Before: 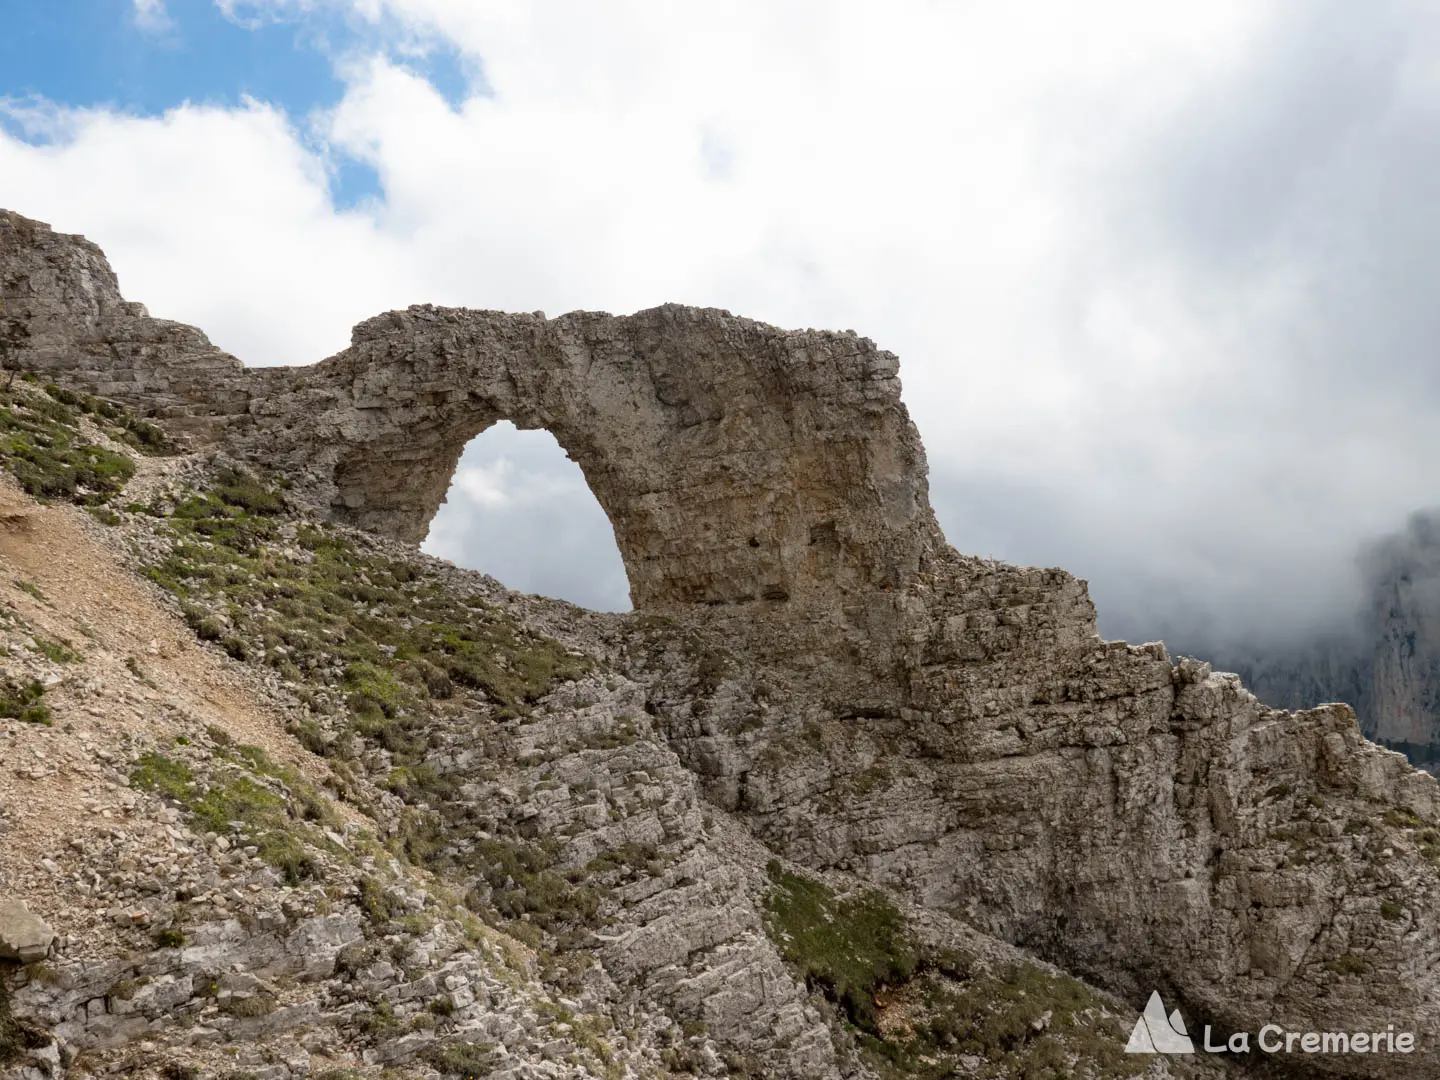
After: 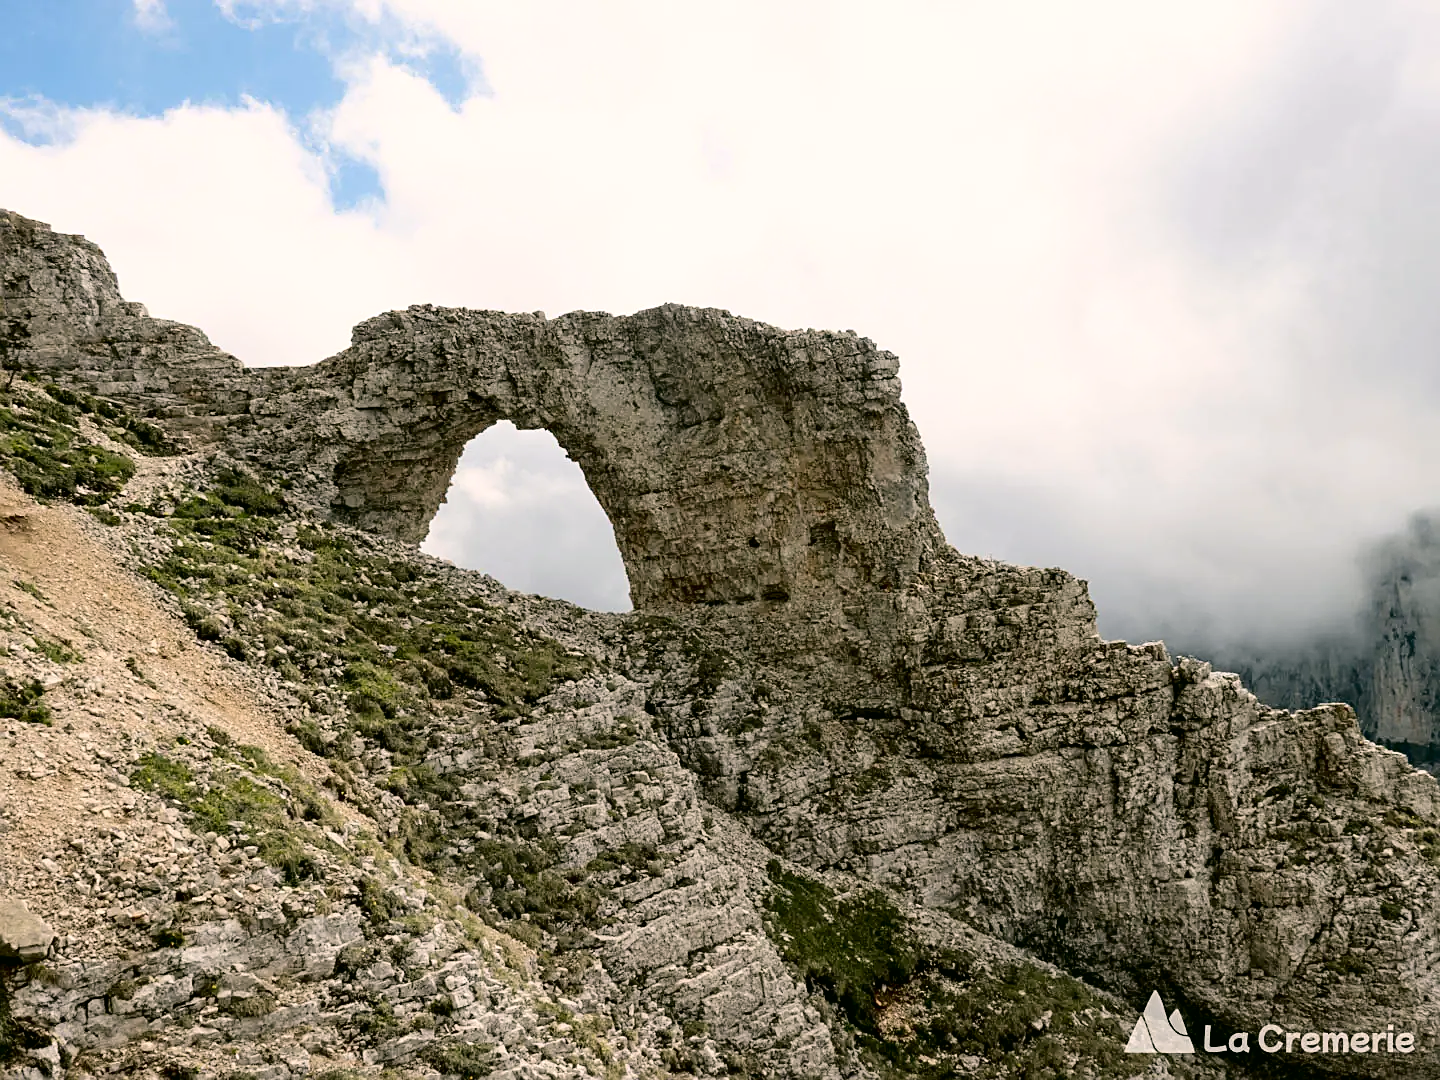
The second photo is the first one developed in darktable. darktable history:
color correction: highlights a* 4.06, highlights b* 4.94, shadows a* -7.82, shadows b* 4.75
exposure: compensate exposure bias true, compensate highlight preservation false
tone curve: curves: ch0 [(0, 0) (0.003, 0) (0.011, 0.001) (0.025, 0.003) (0.044, 0.005) (0.069, 0.013) (0.1, 0.024) (0.136, 0.04) (0.177, 0.087) (0.224, 0.148) (0.277, 0.238) (0.335, 0.335) (0.399, 0.43) (0.468, 0.524) (0.543, 0.621) (0.623, 0.712) (0.709, 0.788) (0.801, 0.867) (0.898, 0.947) (1, 1)], color space Lab, independent channels, preserve colors none
sharpen: on, module defaults
